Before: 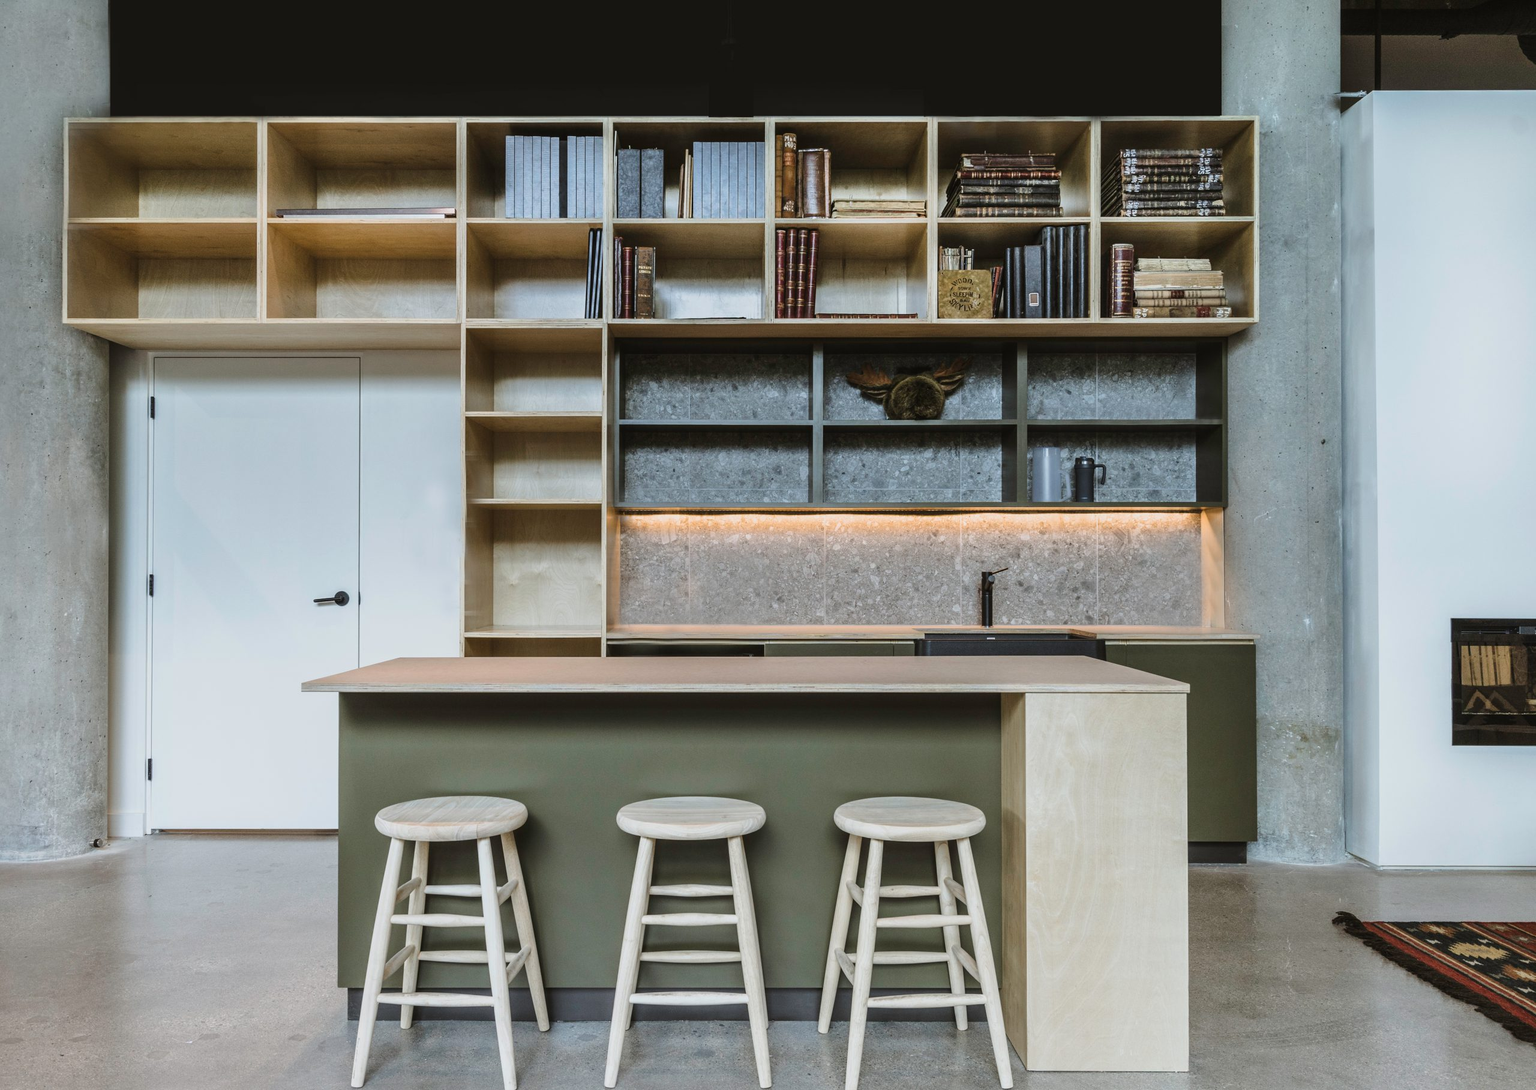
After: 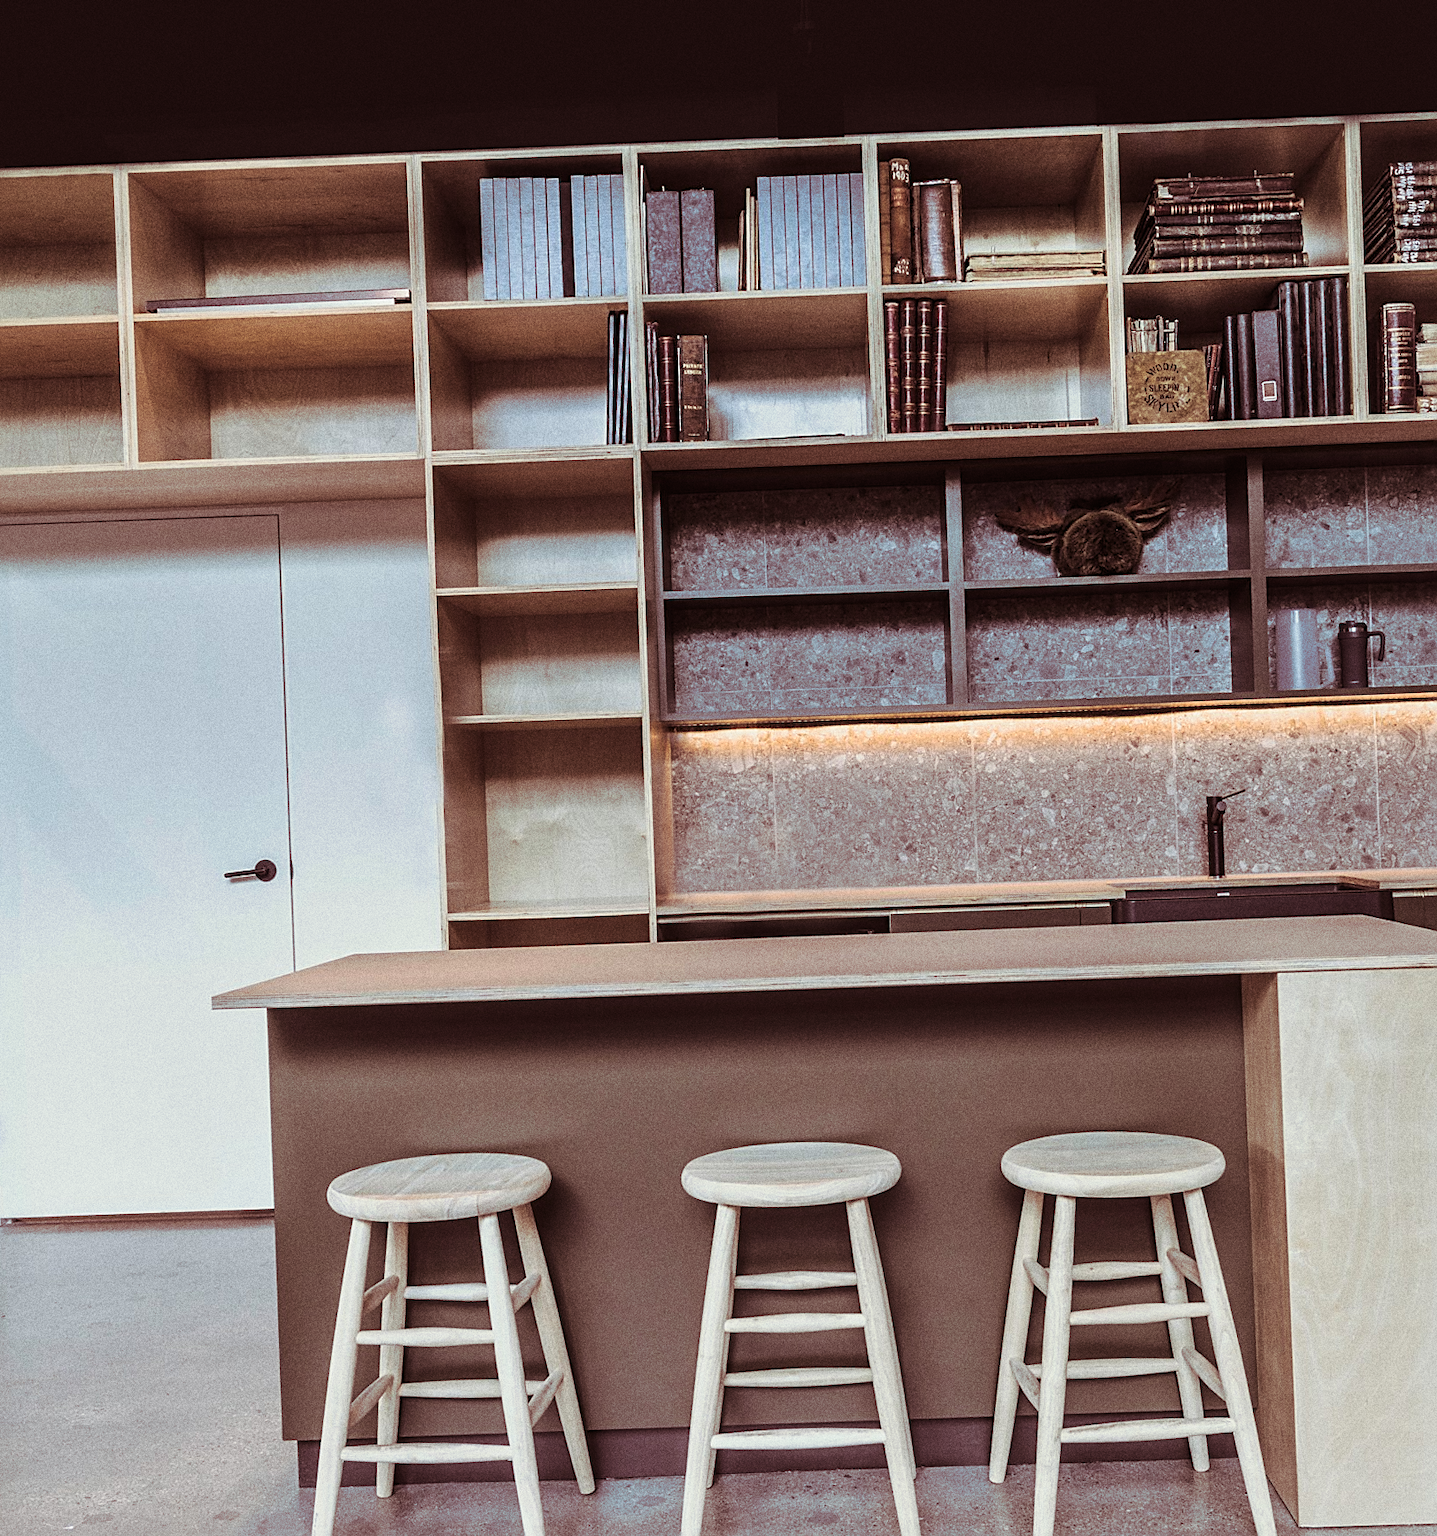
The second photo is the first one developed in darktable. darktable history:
rotate and perspective: rotation -2.12°, lens shift (vertical) 0.009, lens shift (horizontal) -0.008, automatic cropping original format, crop left 0.036, crop right 0.964, crop top 0.05, crop bottom 0.959
local contrast: mode bilateral grid, contrast 20, coarseness 50, detail 120%, midtone range 0.2
crop and rotate: left 8.786%, right 24.548%
grain: coarseness 0.09 ISO, strength 40%
tone equalizer: on, module defaults
sharpen: on, module defaults
split-toning: on, module defaults
